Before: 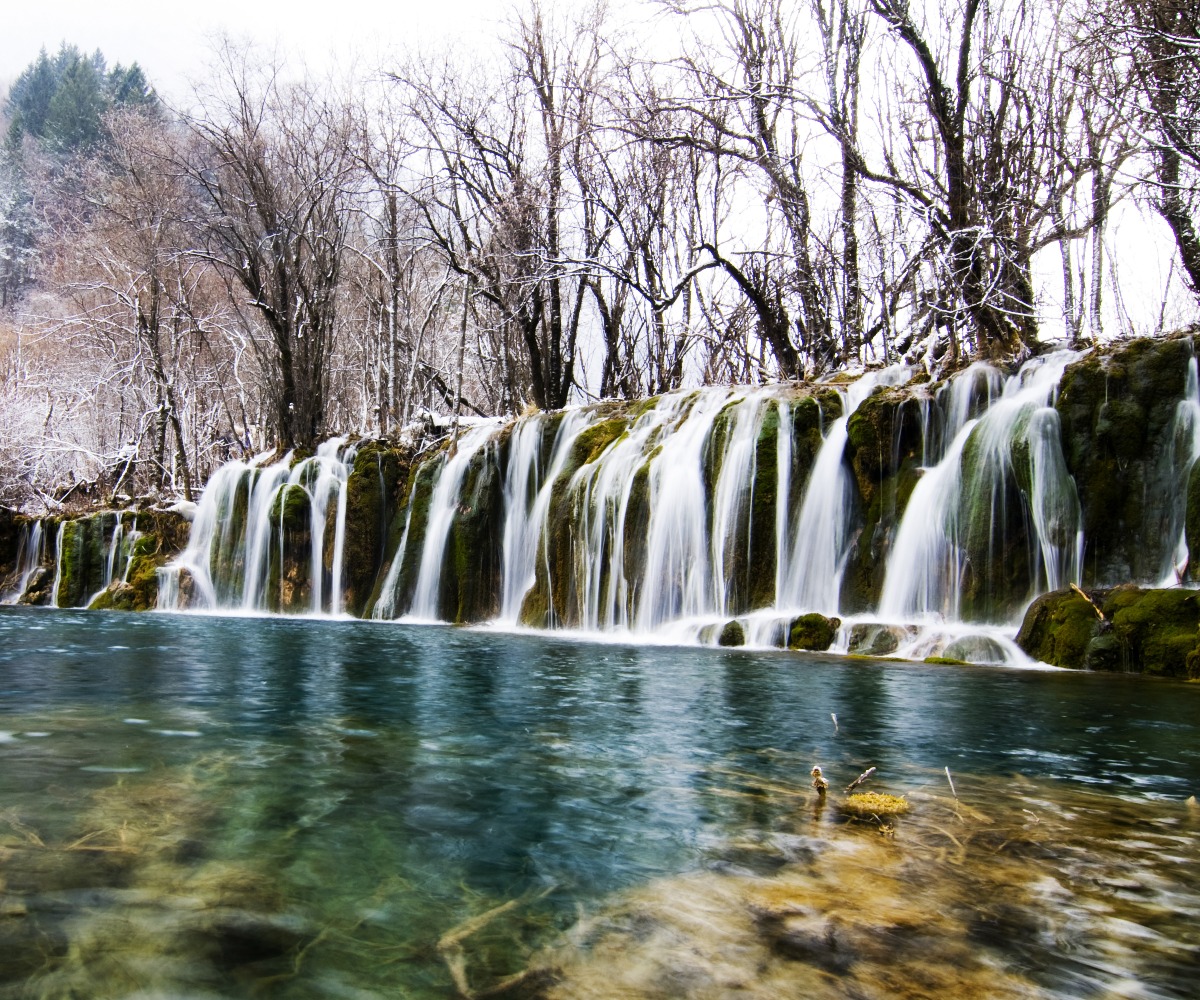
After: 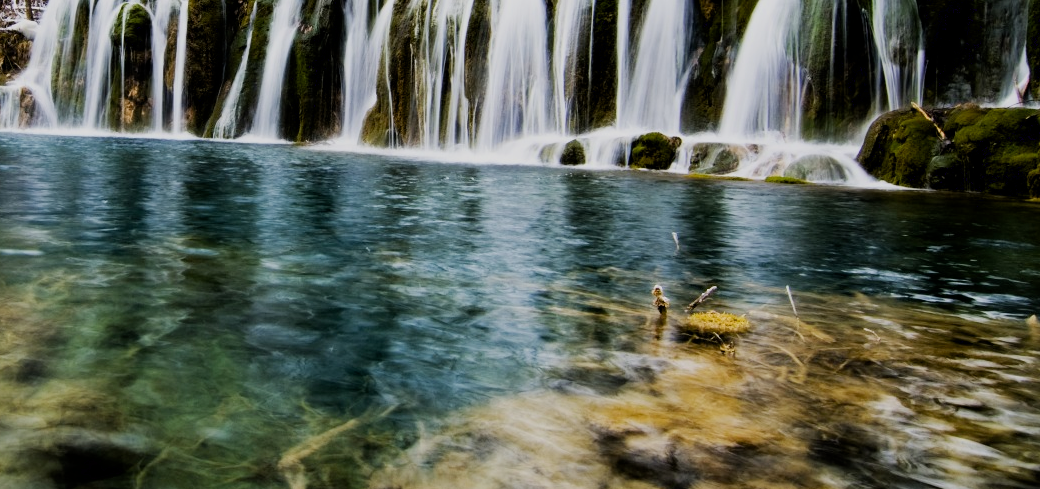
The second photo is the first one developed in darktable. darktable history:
crop and rotate: left 13.306%, top 48.129%, bottom 2.928%
exposure: black level correction 0.004, exposure 0.014 EV, compensate highlight preservation false
filmic rgb: hardness 4.17
